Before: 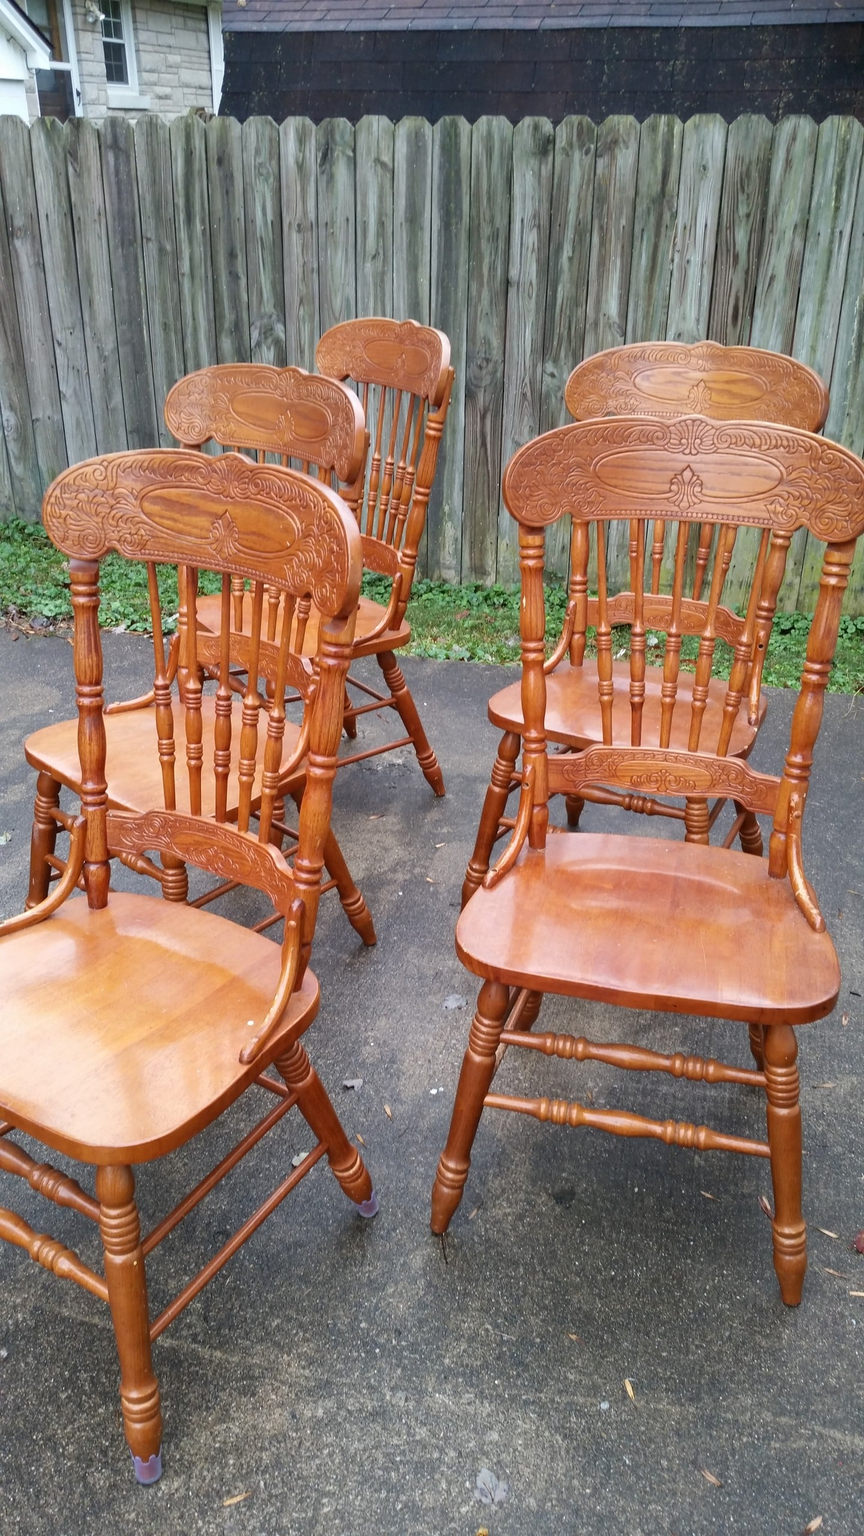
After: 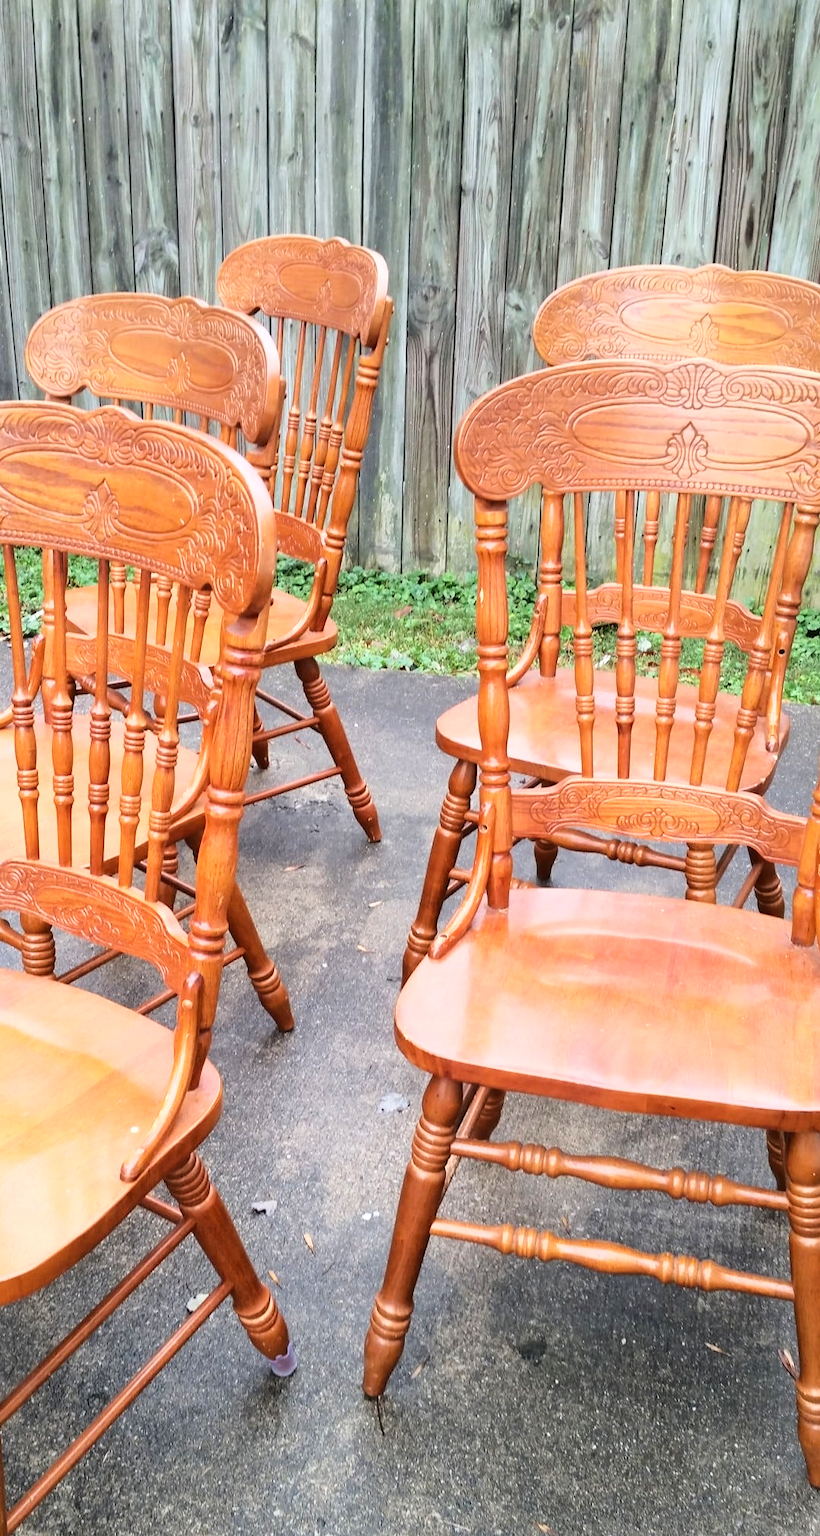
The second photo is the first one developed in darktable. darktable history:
crop: left 16.768%, top 8.653%, right 8.362%, bottom 12.485%
base curve: curves: ch0 [(0, 0) (0.028, 0.03) (0.121, 0.232) (0.46, 0.748) (0.859, 0.968) (1, 1)]
